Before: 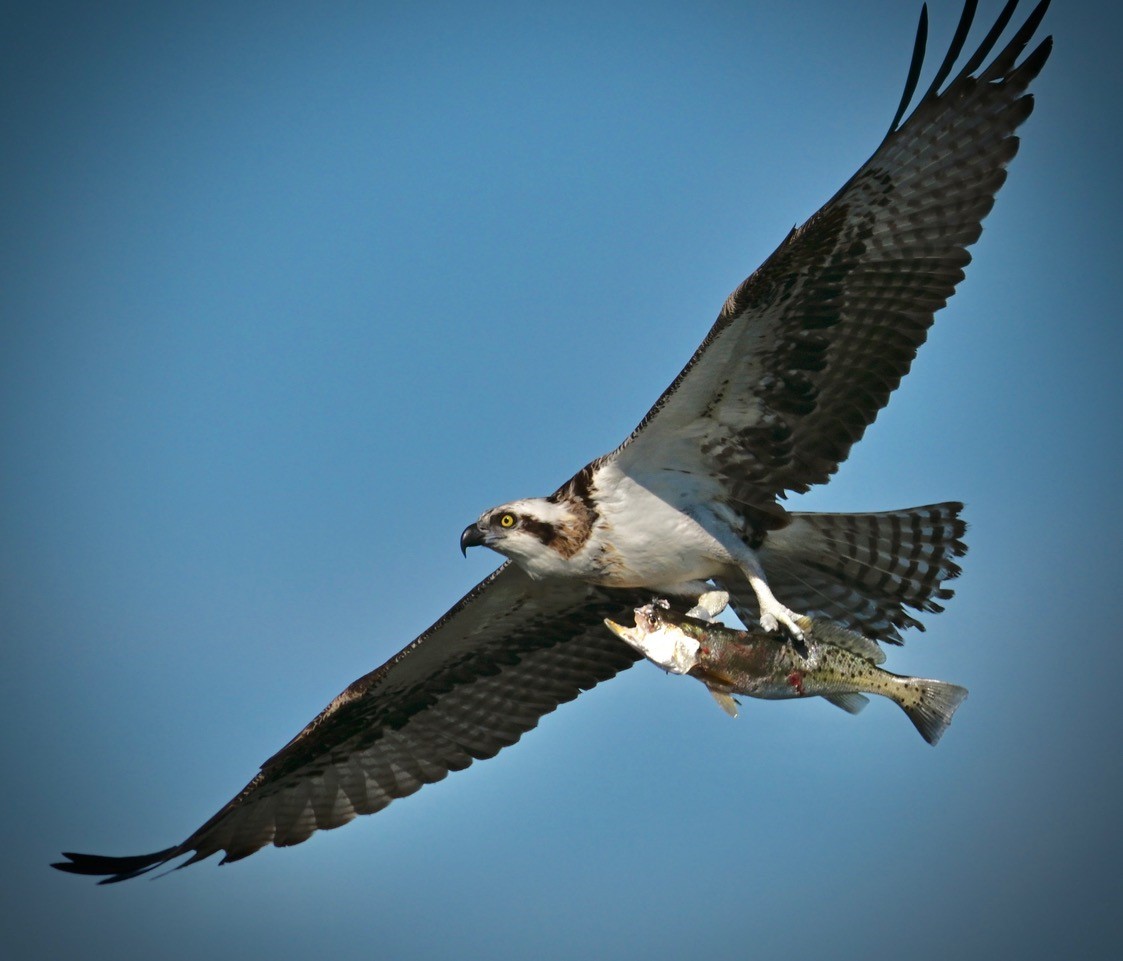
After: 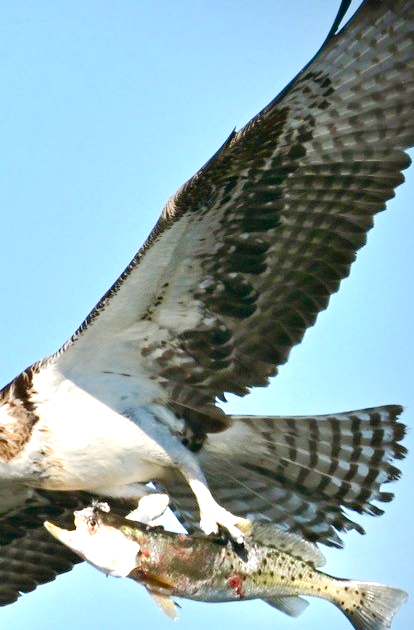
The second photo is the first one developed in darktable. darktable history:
crop and rotate: left 49.936%, top 10.094%, right 13.136%, bottom 24.256%
tone curve: curves: ch0 [(0, 0) (0.003, 0.005) (0.011, 0.011) (0.025, 0.022) (0.044, 0.038) (0.069, 0.062) (0.1, 0.091) (0.136, 0.128) (0.177, 0.183) (0.224, 0.246) (0.277, 0.325) (0.335, 0.403) (0.399, 0.473) (0.468, 0.557) (0.543, 0.638) (0.623, 0.709) (0.709, 0.782) (0.801, 0.847) (0.898, 0.923) (1, 1)], preserve colors none
exposure: black level correction 0.001, exposure 1.3 EV, compensate highlight preservation false
